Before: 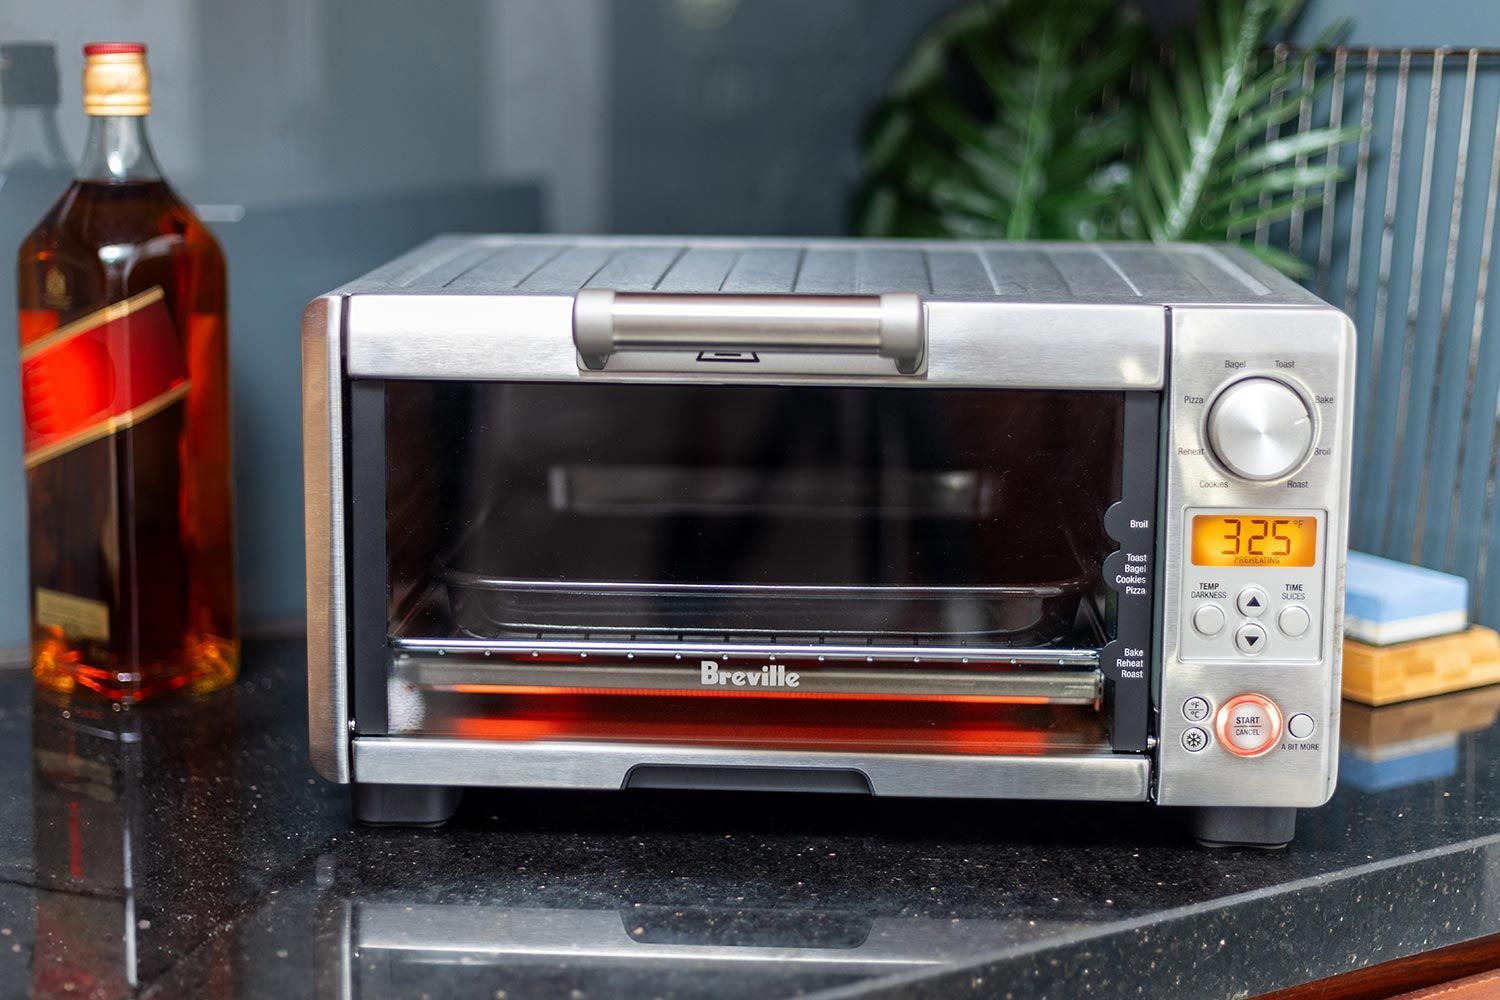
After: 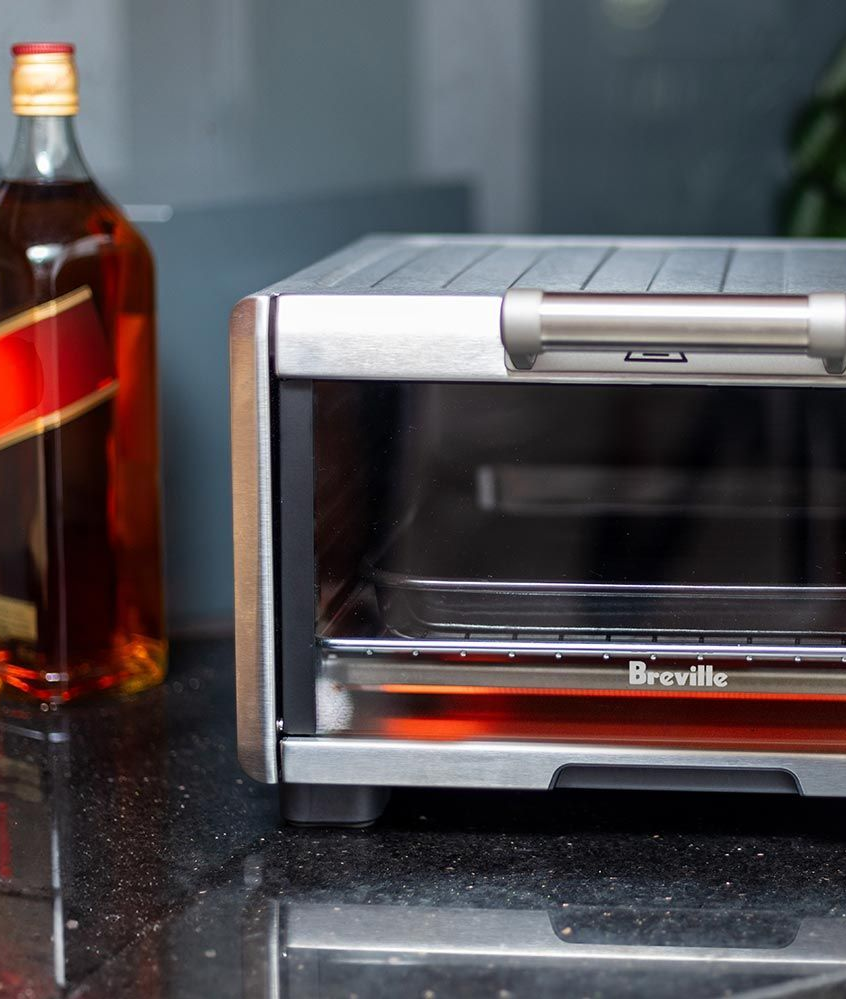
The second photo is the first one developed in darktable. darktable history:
crop: left 4.854%, right 38.709%
